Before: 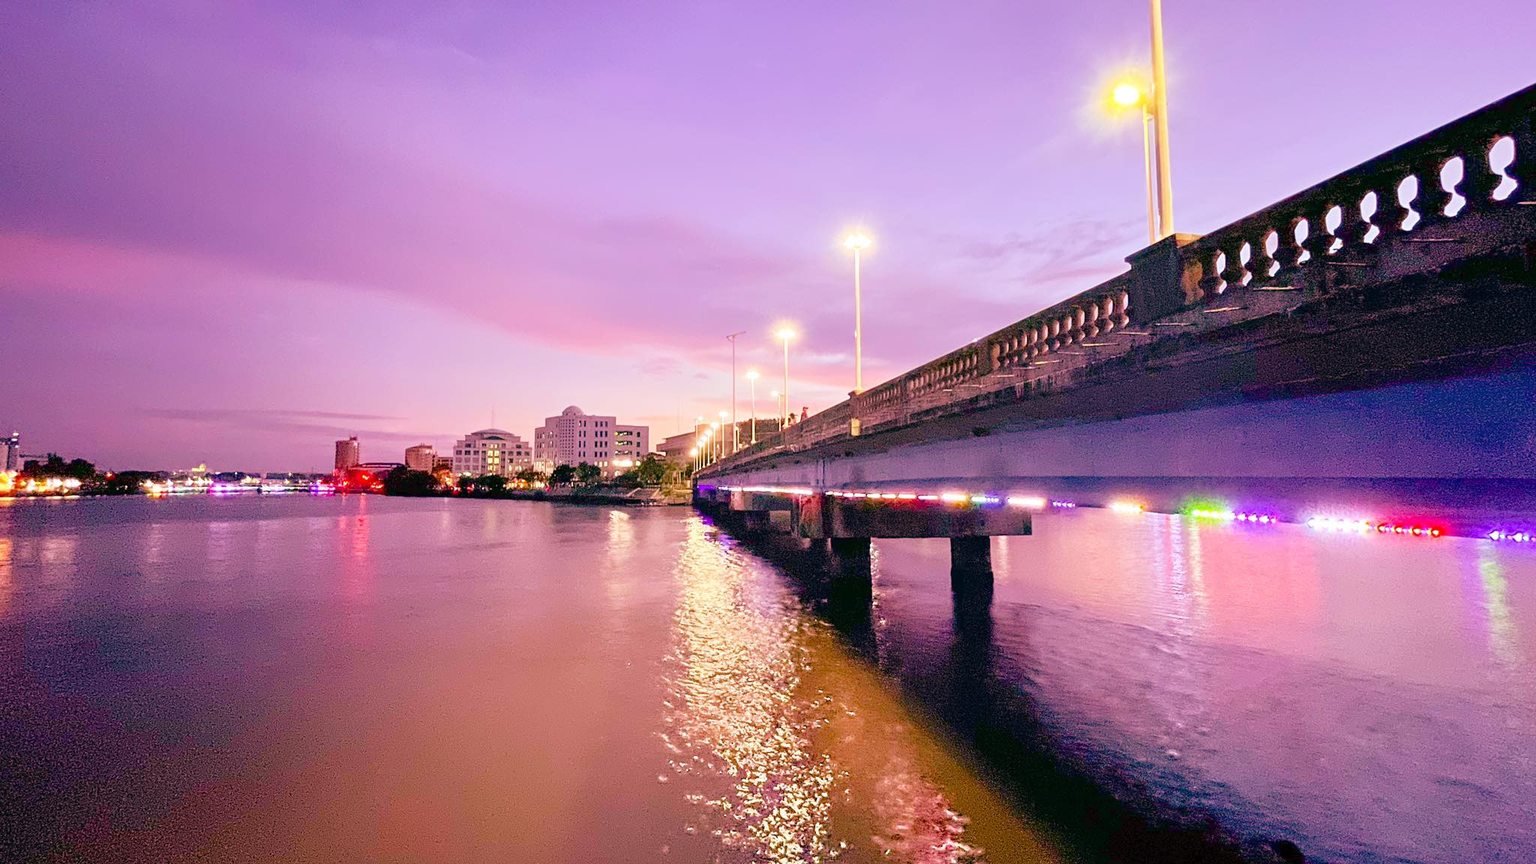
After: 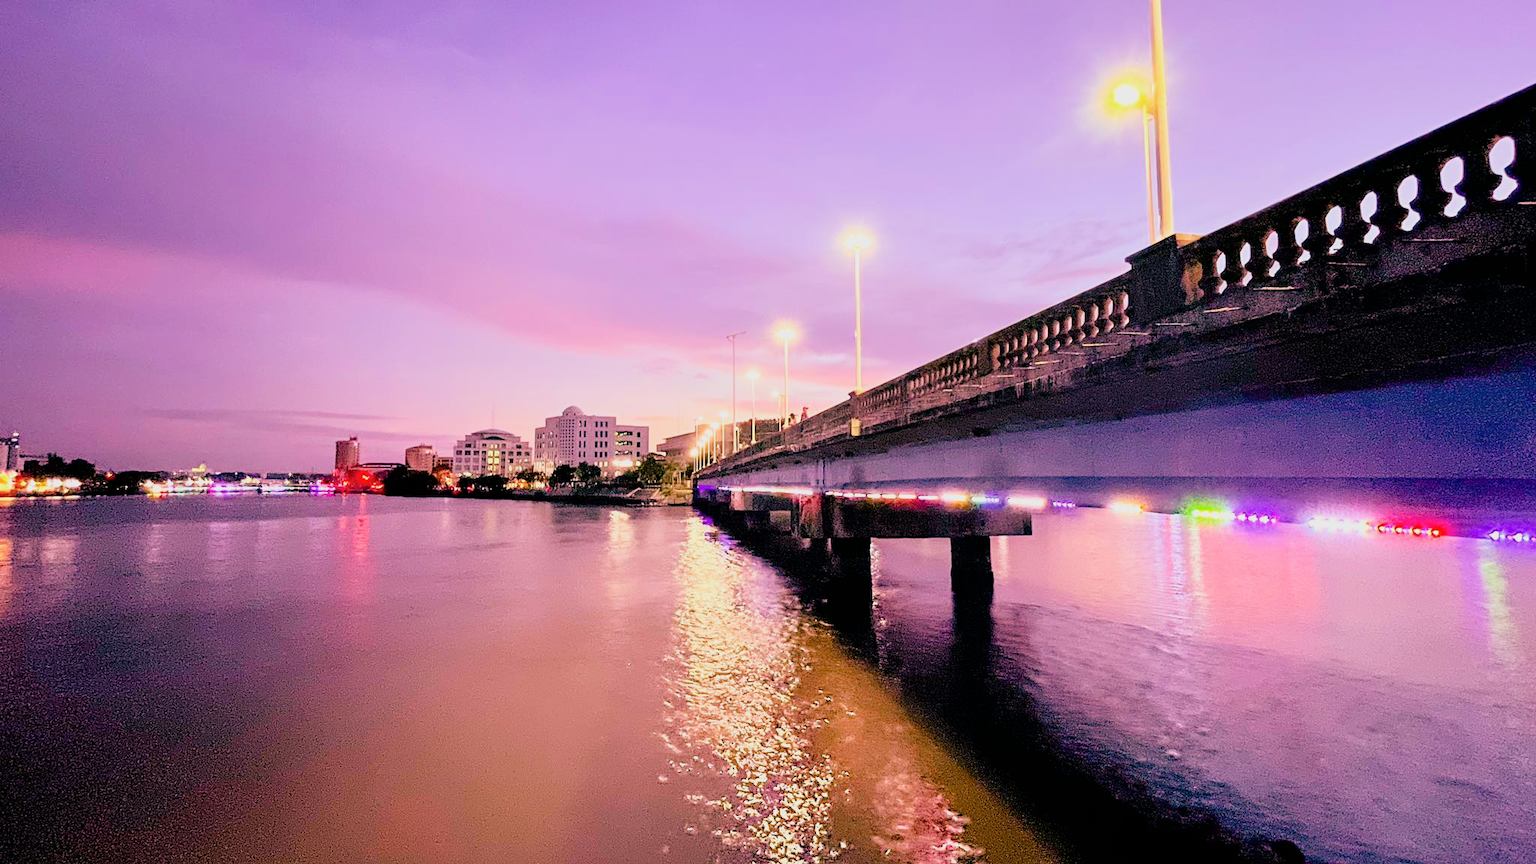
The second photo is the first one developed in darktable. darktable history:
bloom: size 9%, threshold 100%, strength 7%
filmic rgb: hardness 4.17, contrast 1.364, color science v6 (2022)
